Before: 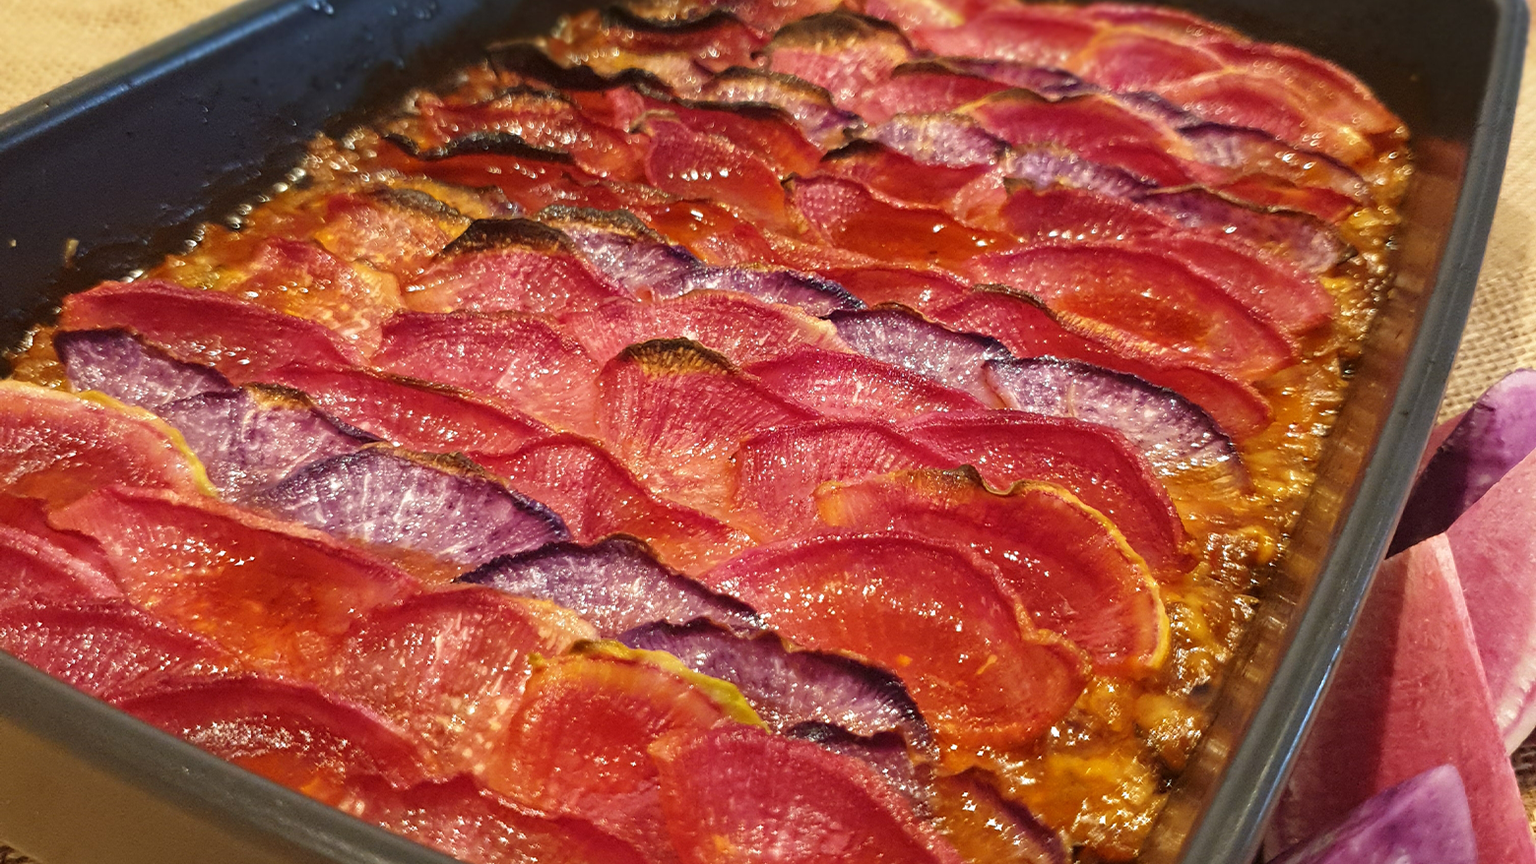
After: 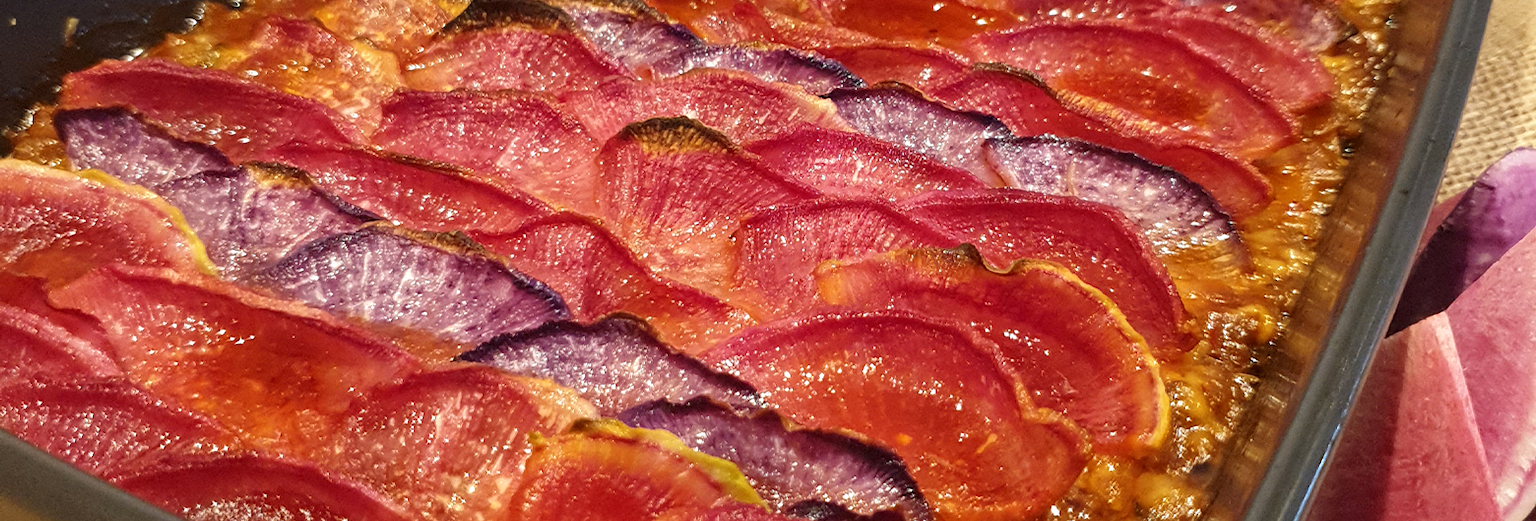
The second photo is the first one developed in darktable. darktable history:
tone equalizer: on, module defaults
crop and rotate: top 25.67%, bottom 13.944%
local contrast: highlights 102%, shadows 100%, detail 119%, midtone range 0.2
